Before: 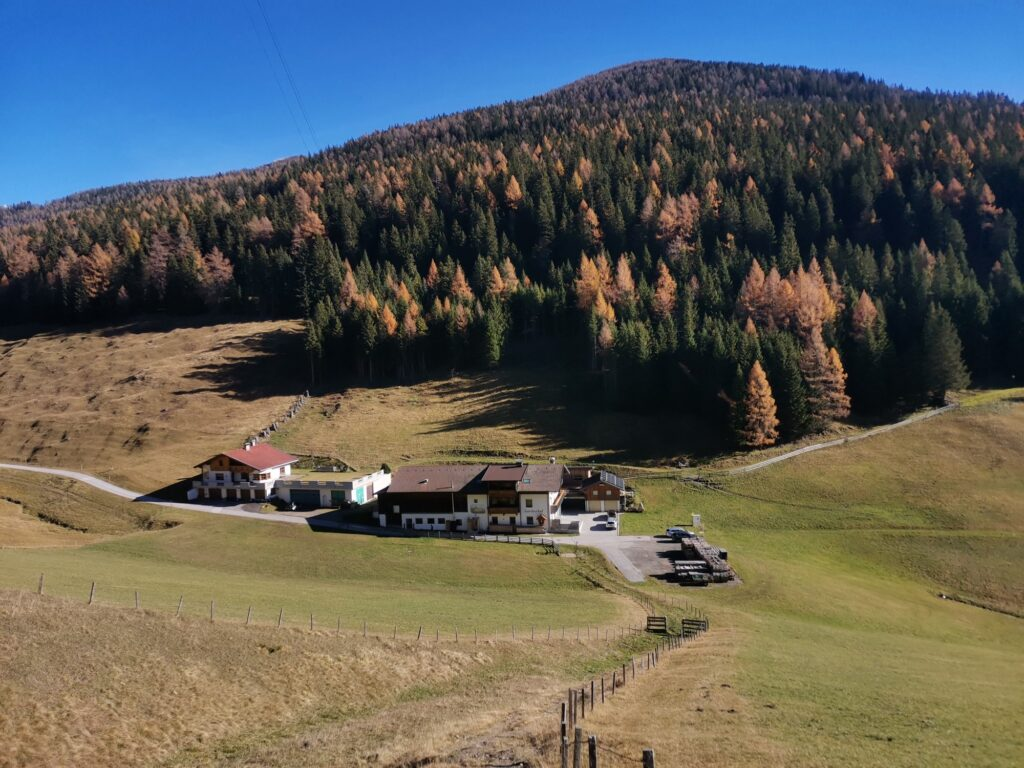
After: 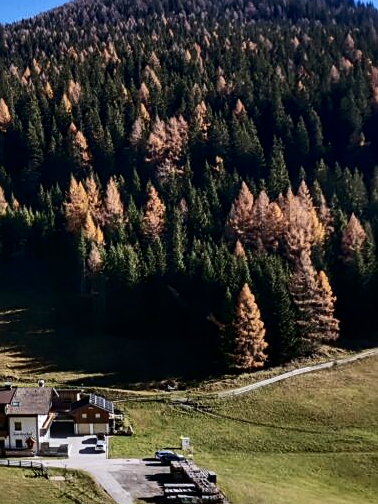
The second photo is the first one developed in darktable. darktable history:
sharpen: on, module defaults
crop and rotate: left 49.936%, top 10.094%, right 13.136%, bottom 24.256%
local contrast: on, module defaults
white balance: red 0.983, blue 1.036
contrast brightness saturation: contrast 0.28
